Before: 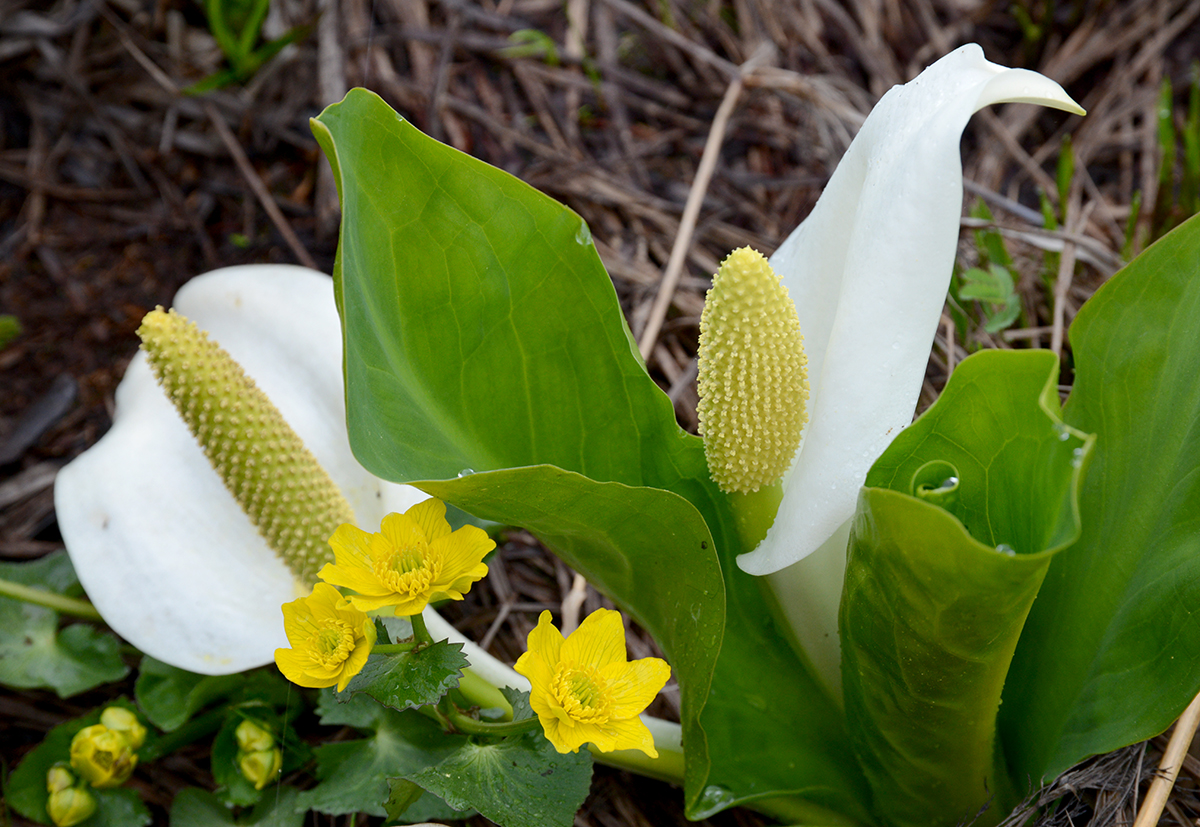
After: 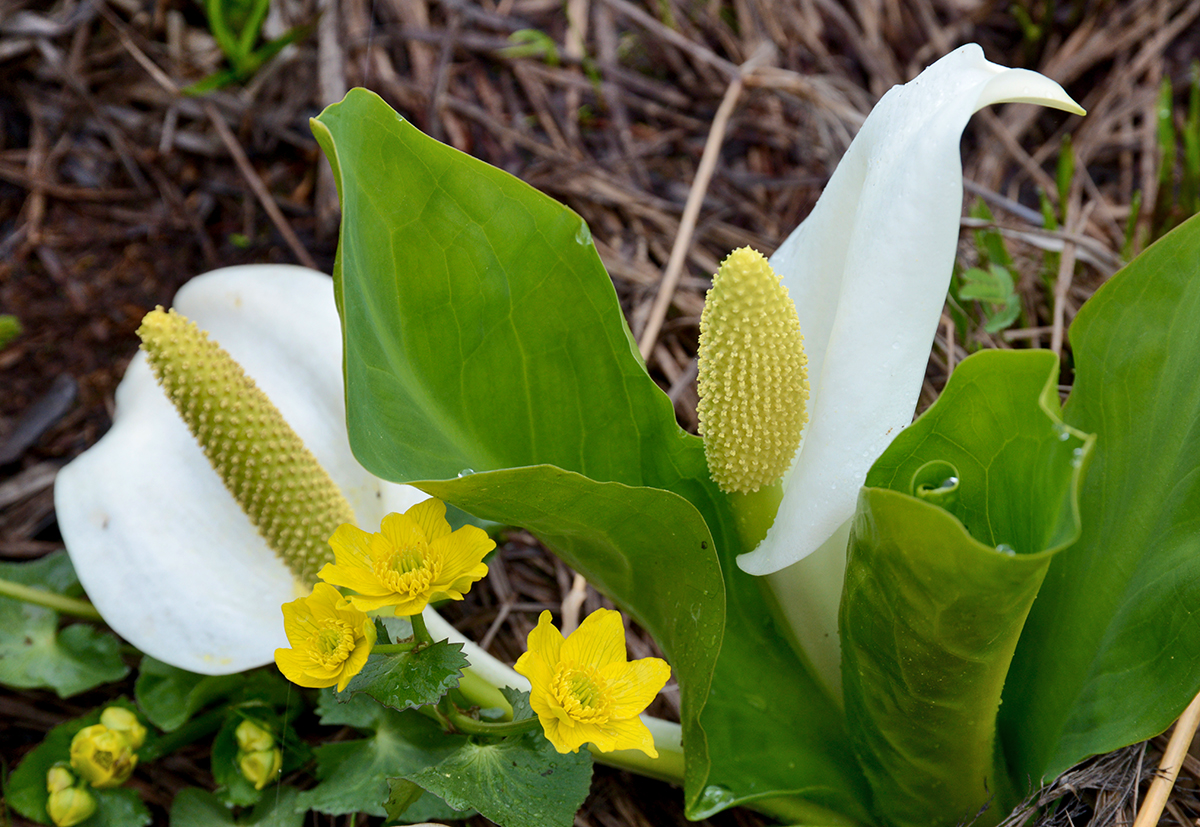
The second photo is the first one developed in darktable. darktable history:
velvia: on, module defaults
shadows and highlights: soften with gaussian
